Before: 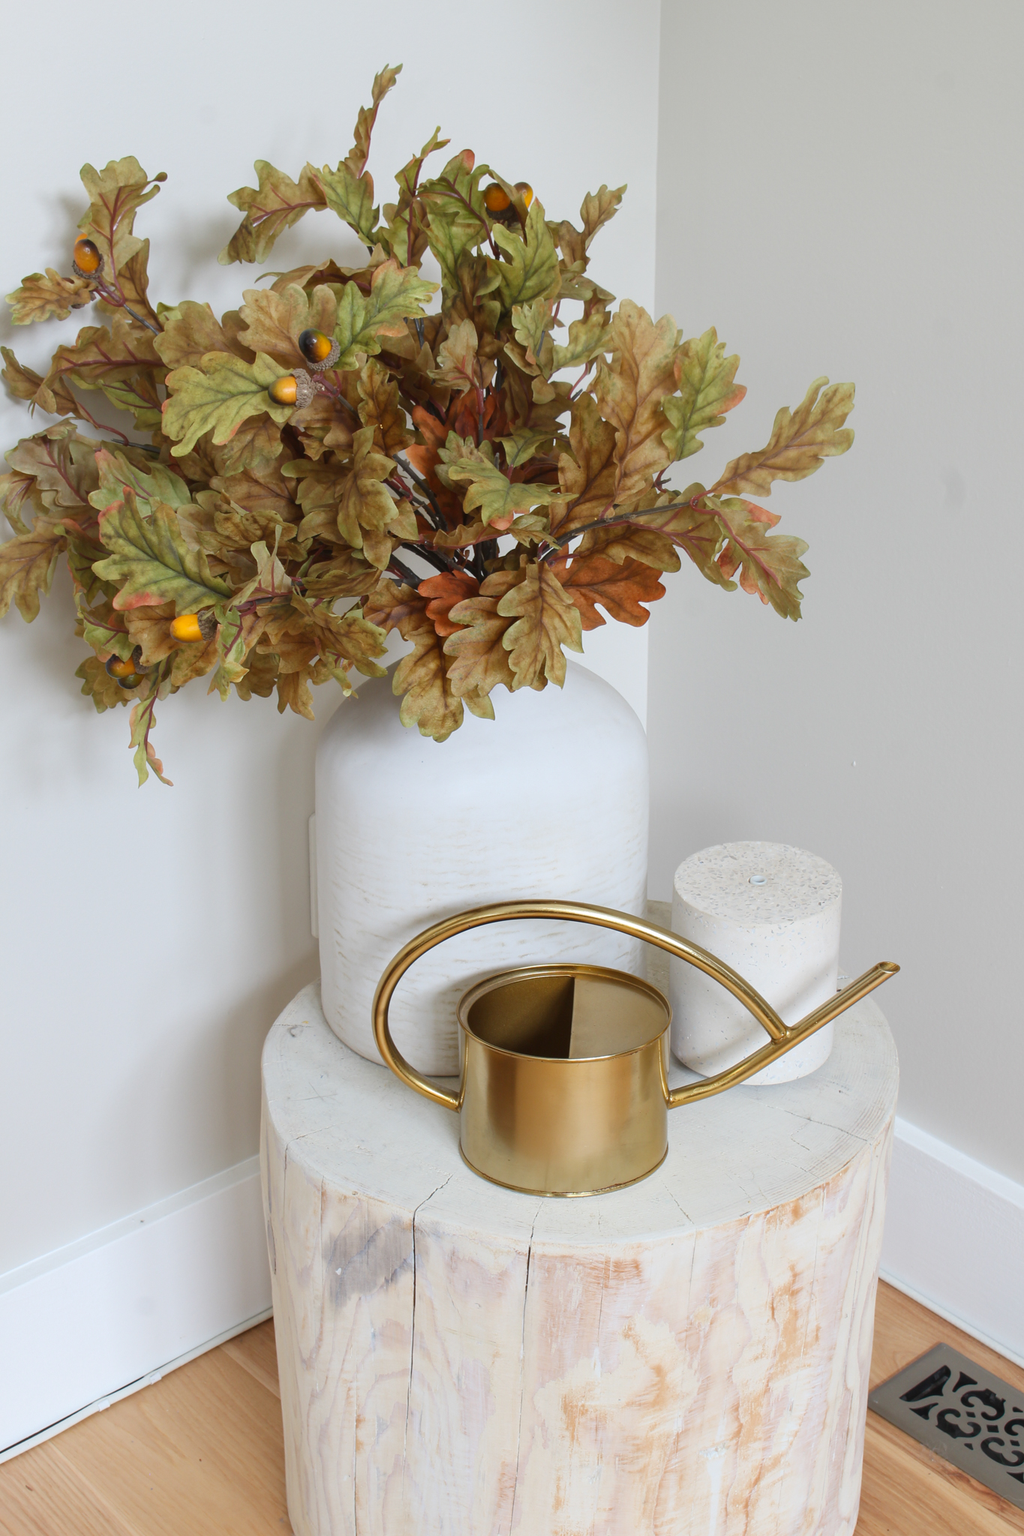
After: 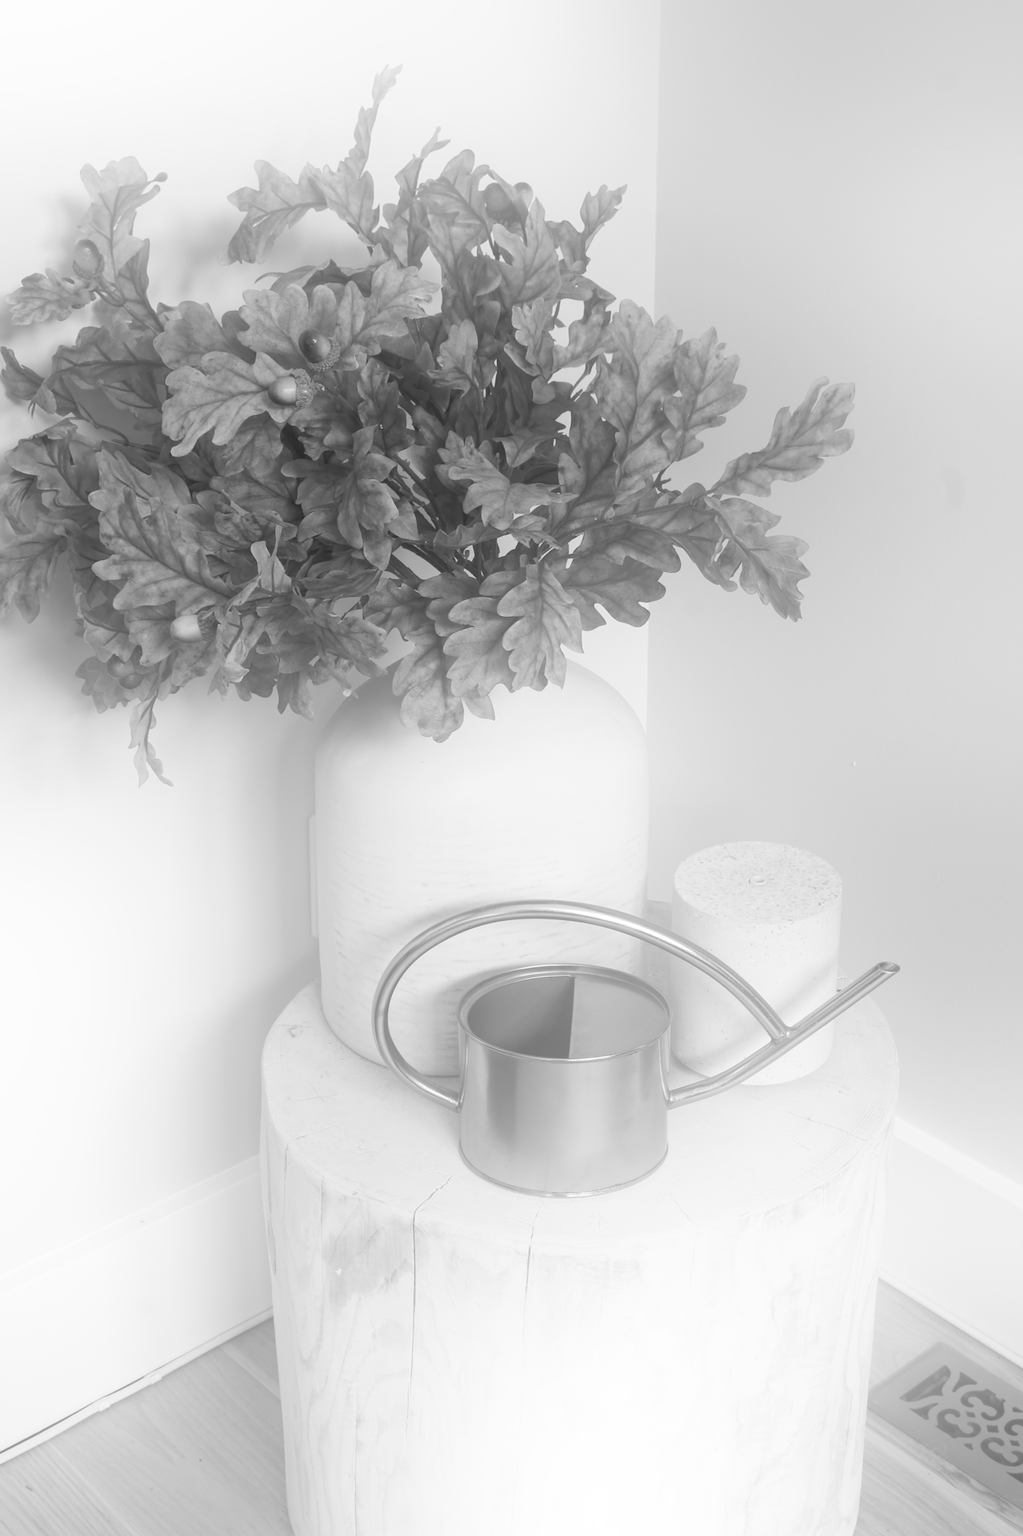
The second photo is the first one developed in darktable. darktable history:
monochrome: on, module defaults
bloom: size 38%, threshold 95%, strength 30%
rgb curve: curves: ch0 [(0, 0) (0.072, 0.166) (0.217, 0.293) (0.414, 0.42) (1, 1)], compensate middle gray true, preserve colors basic power
